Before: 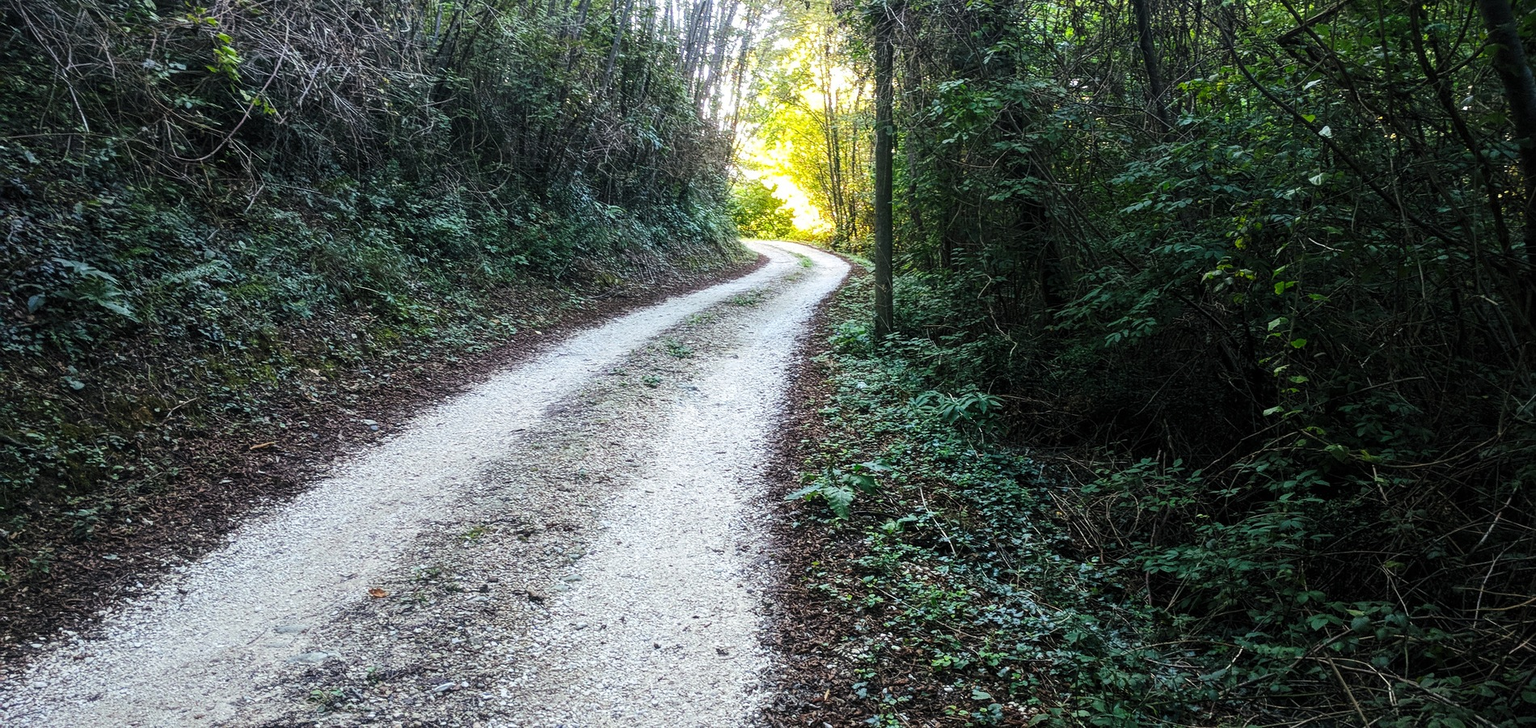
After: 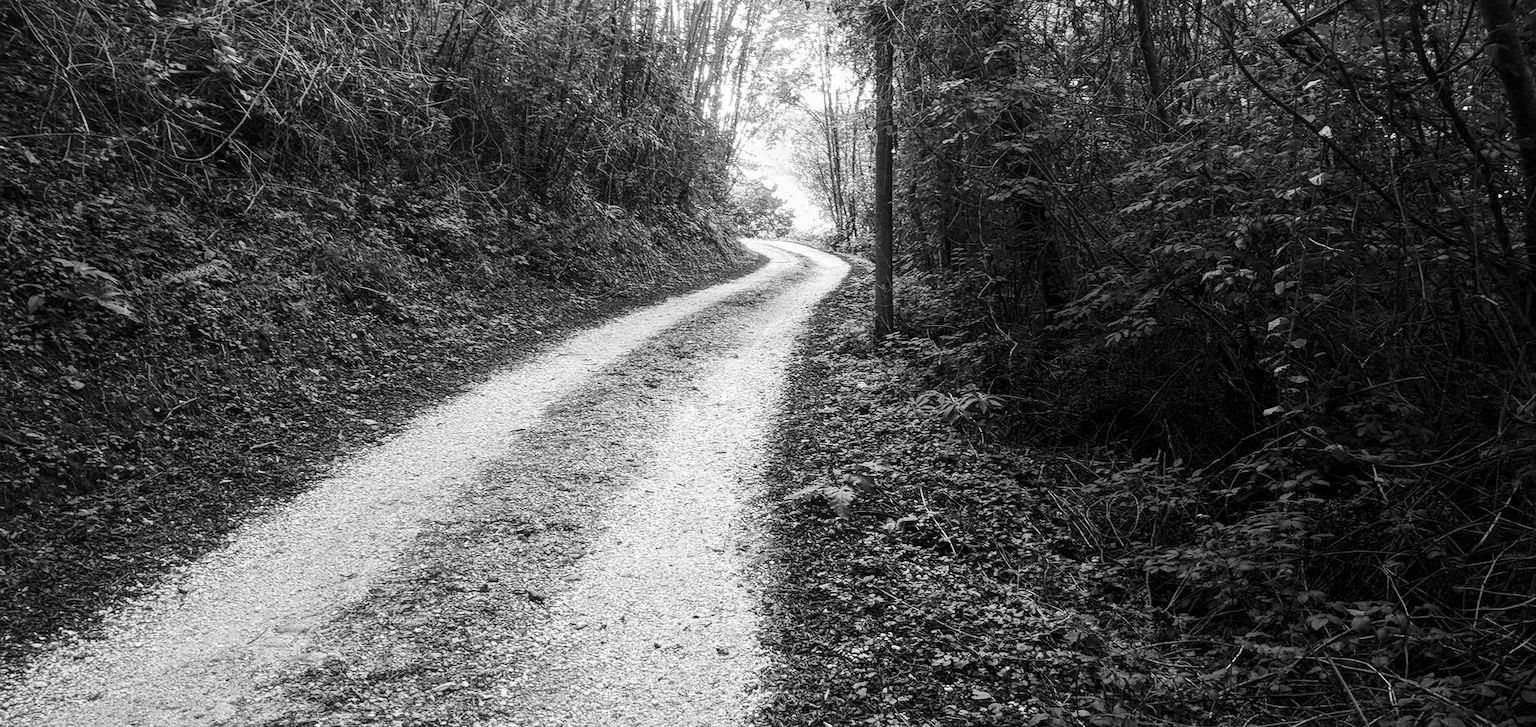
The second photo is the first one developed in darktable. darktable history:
monochrome: on, module defaults
local contrast: mode bilateral grid, contrast 15, coarseness 36, detail 105%, midtone range 0.2
